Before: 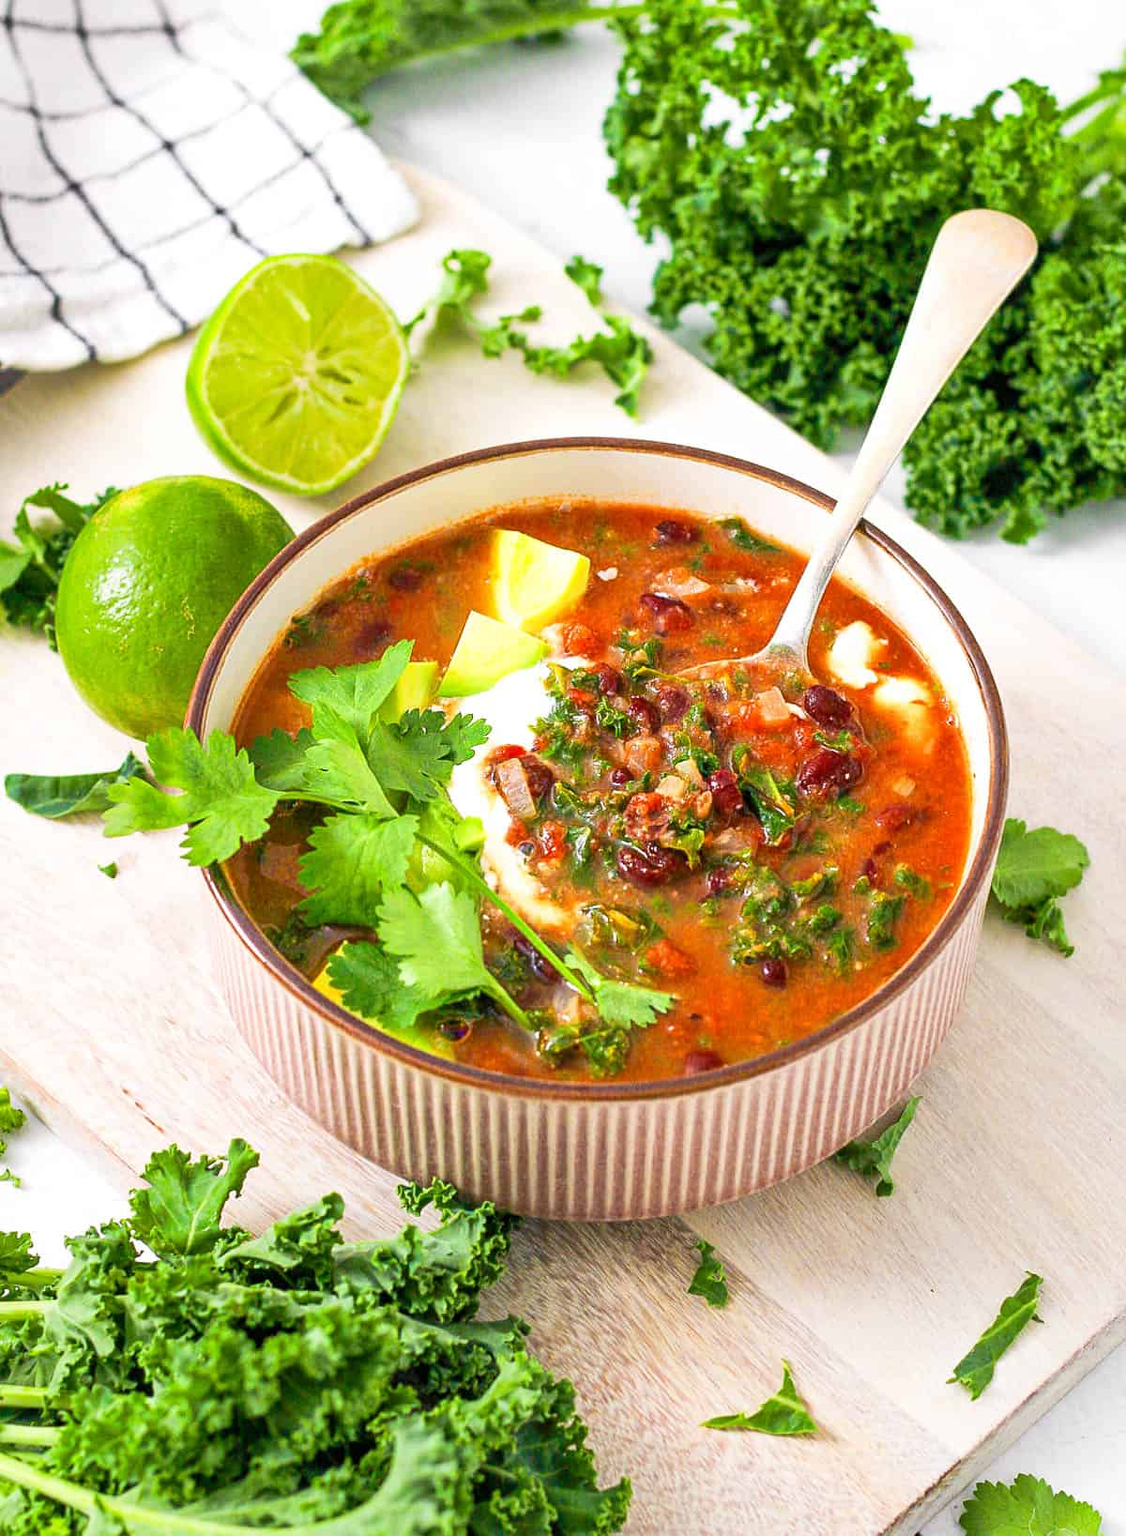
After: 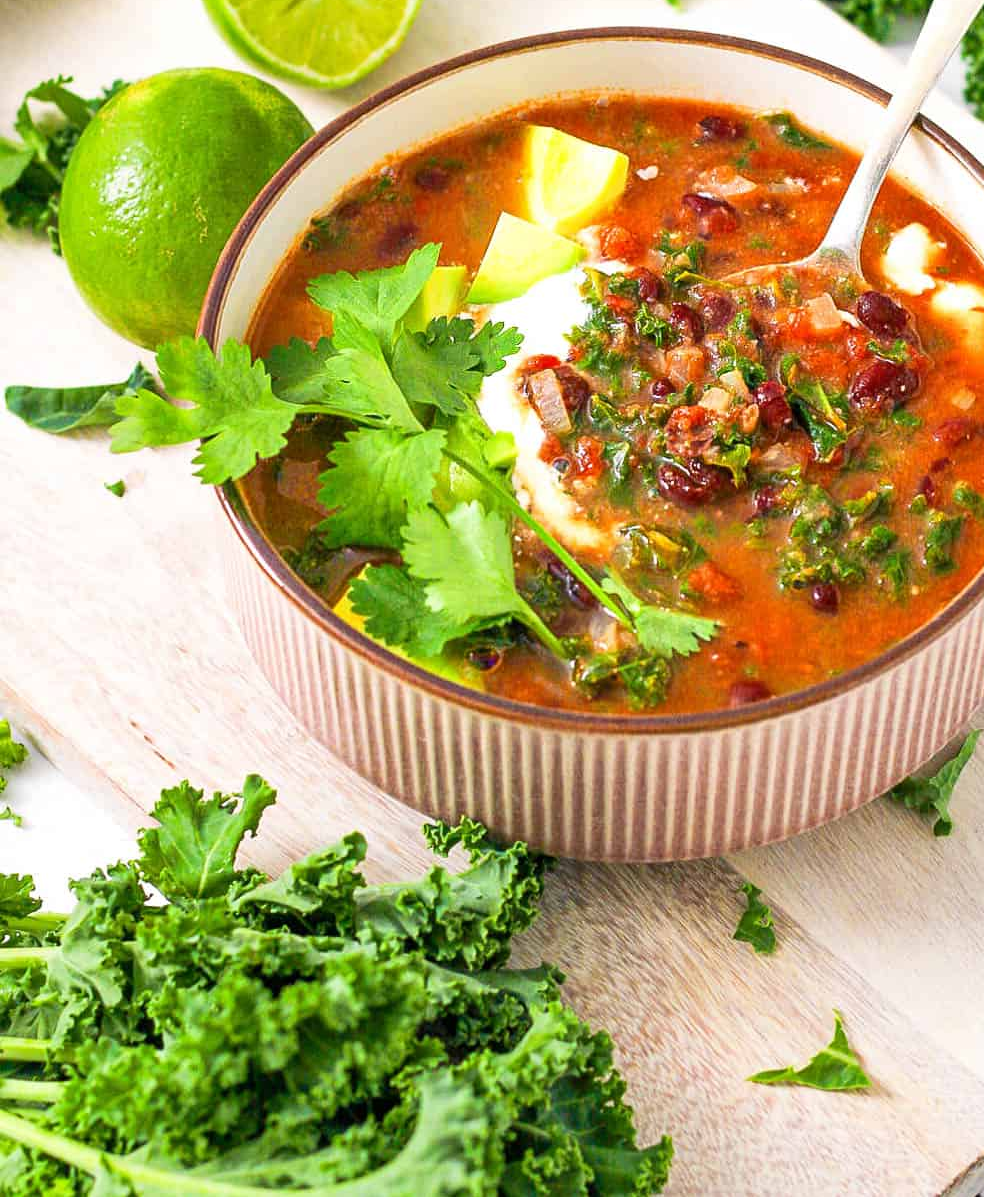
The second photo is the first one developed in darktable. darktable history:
crop: top 26.852%, right 17.96%
exposure: compensate highlight preservation false
